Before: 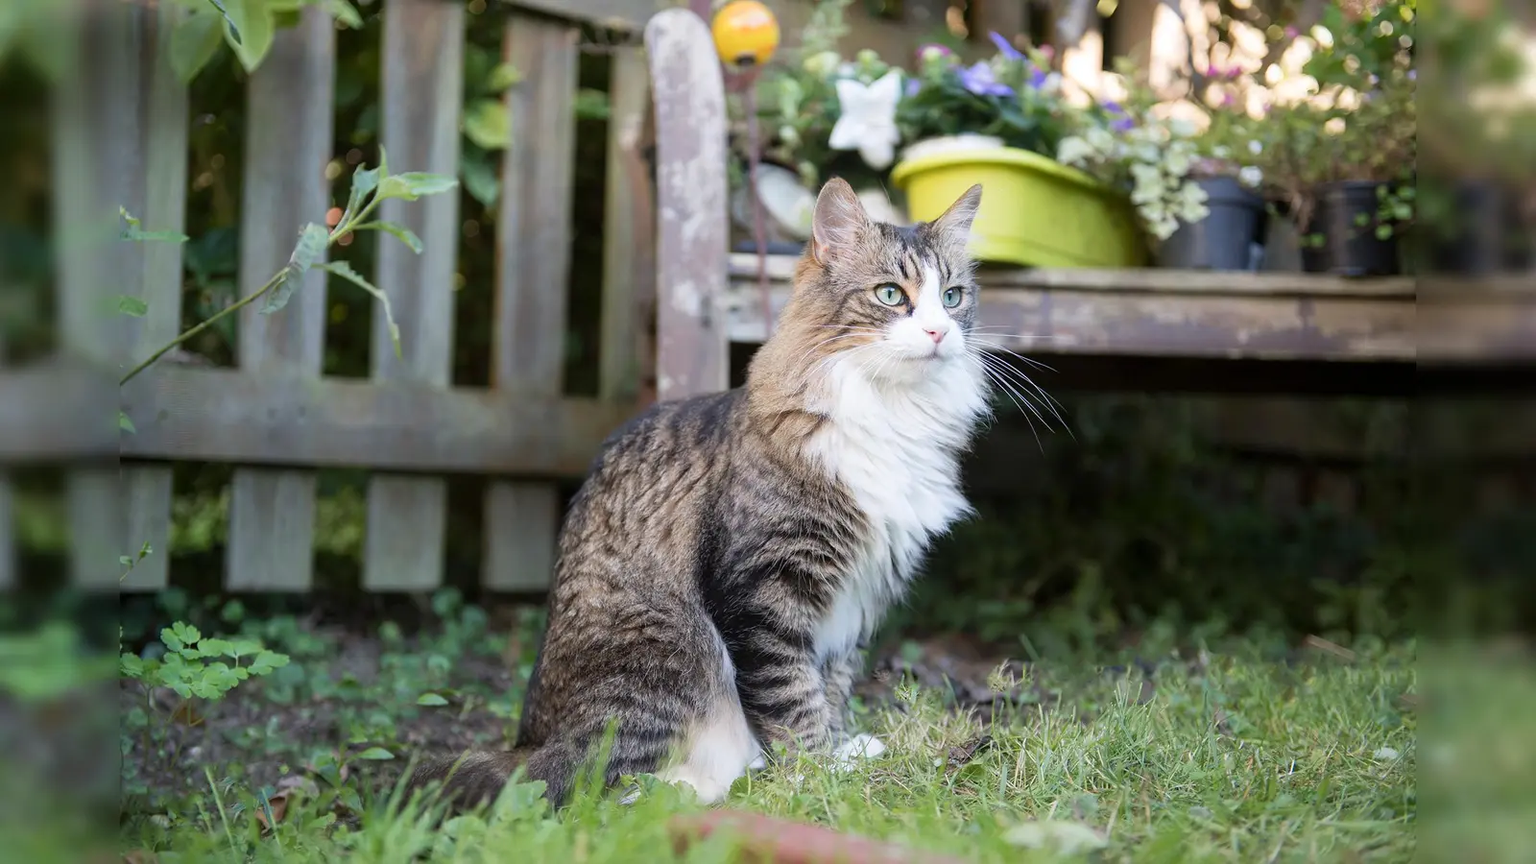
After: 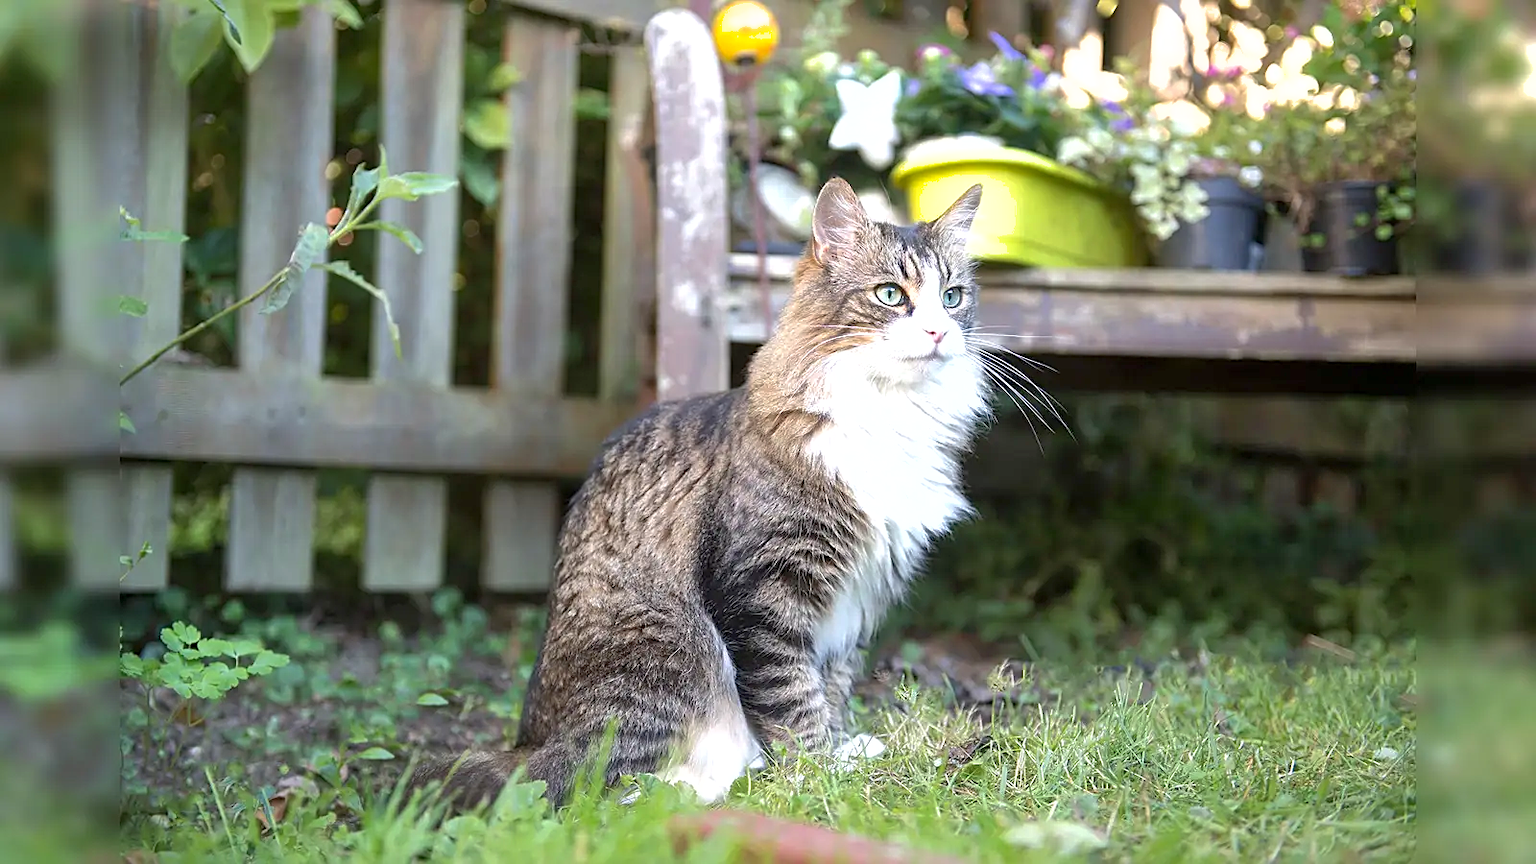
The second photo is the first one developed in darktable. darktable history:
sharpen: on, module defaults
exposure: exposure 0.6 EV, compensate highlight preservation false
shadows and highlights: on, module defaults
